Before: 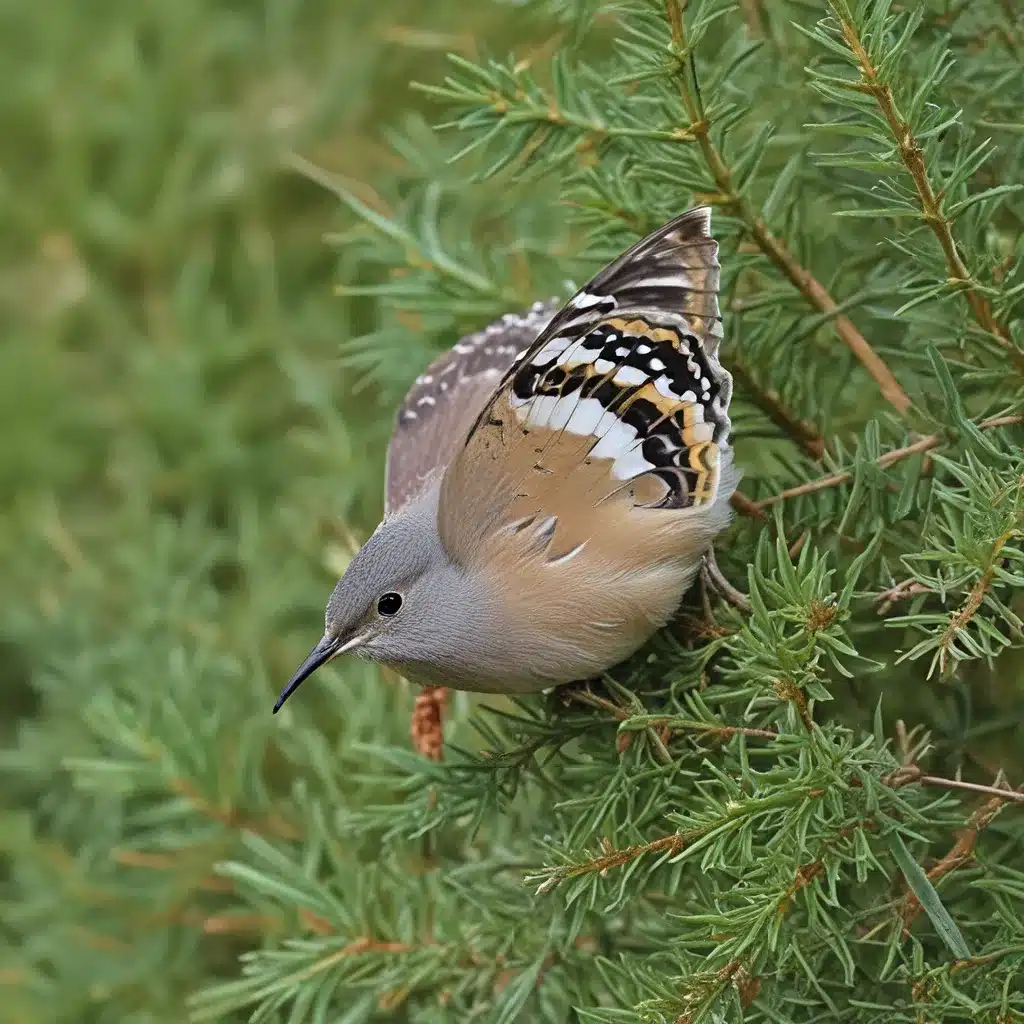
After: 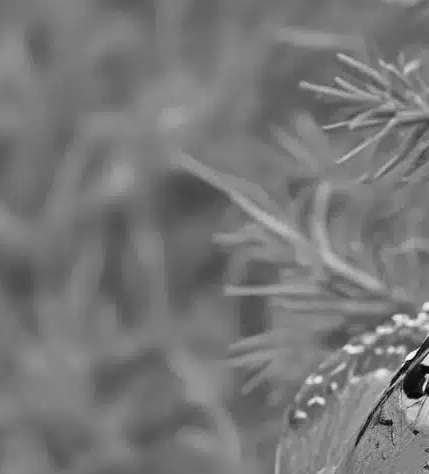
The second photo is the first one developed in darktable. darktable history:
monochrome: a 32, b 64, size 2.3
crop and rotate: left 10.817%, top 0.062%, right 47.194%, bottom 53.626%
